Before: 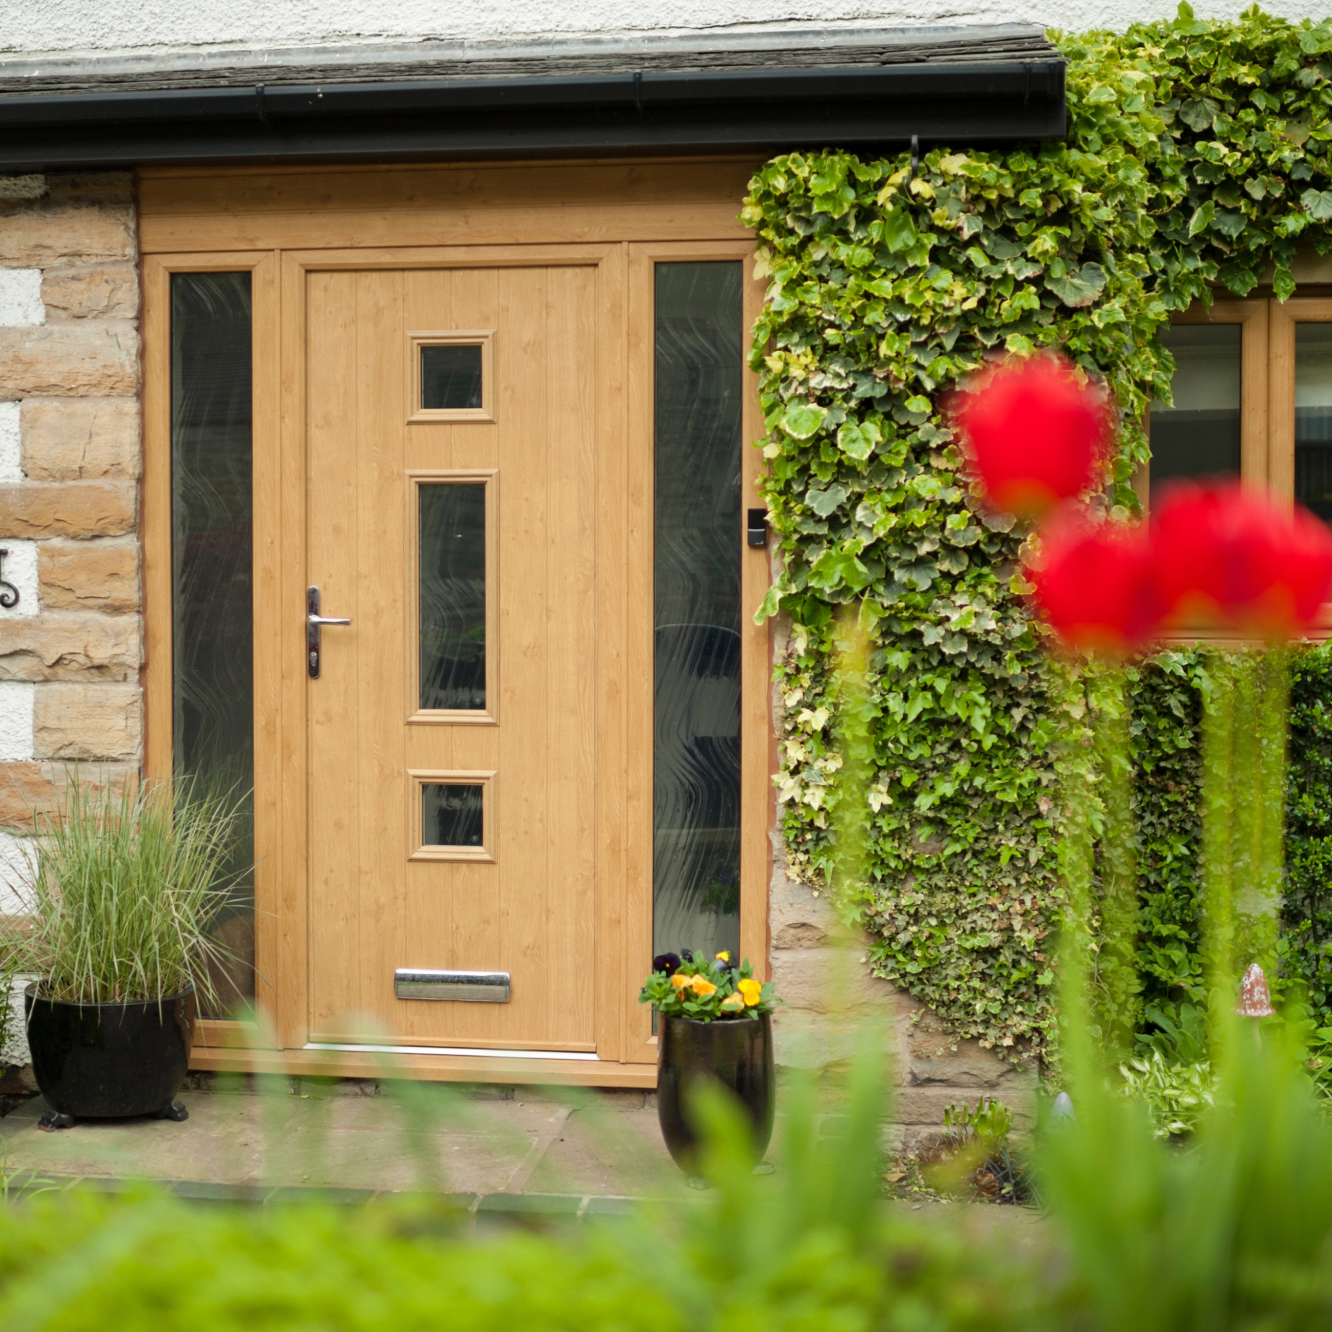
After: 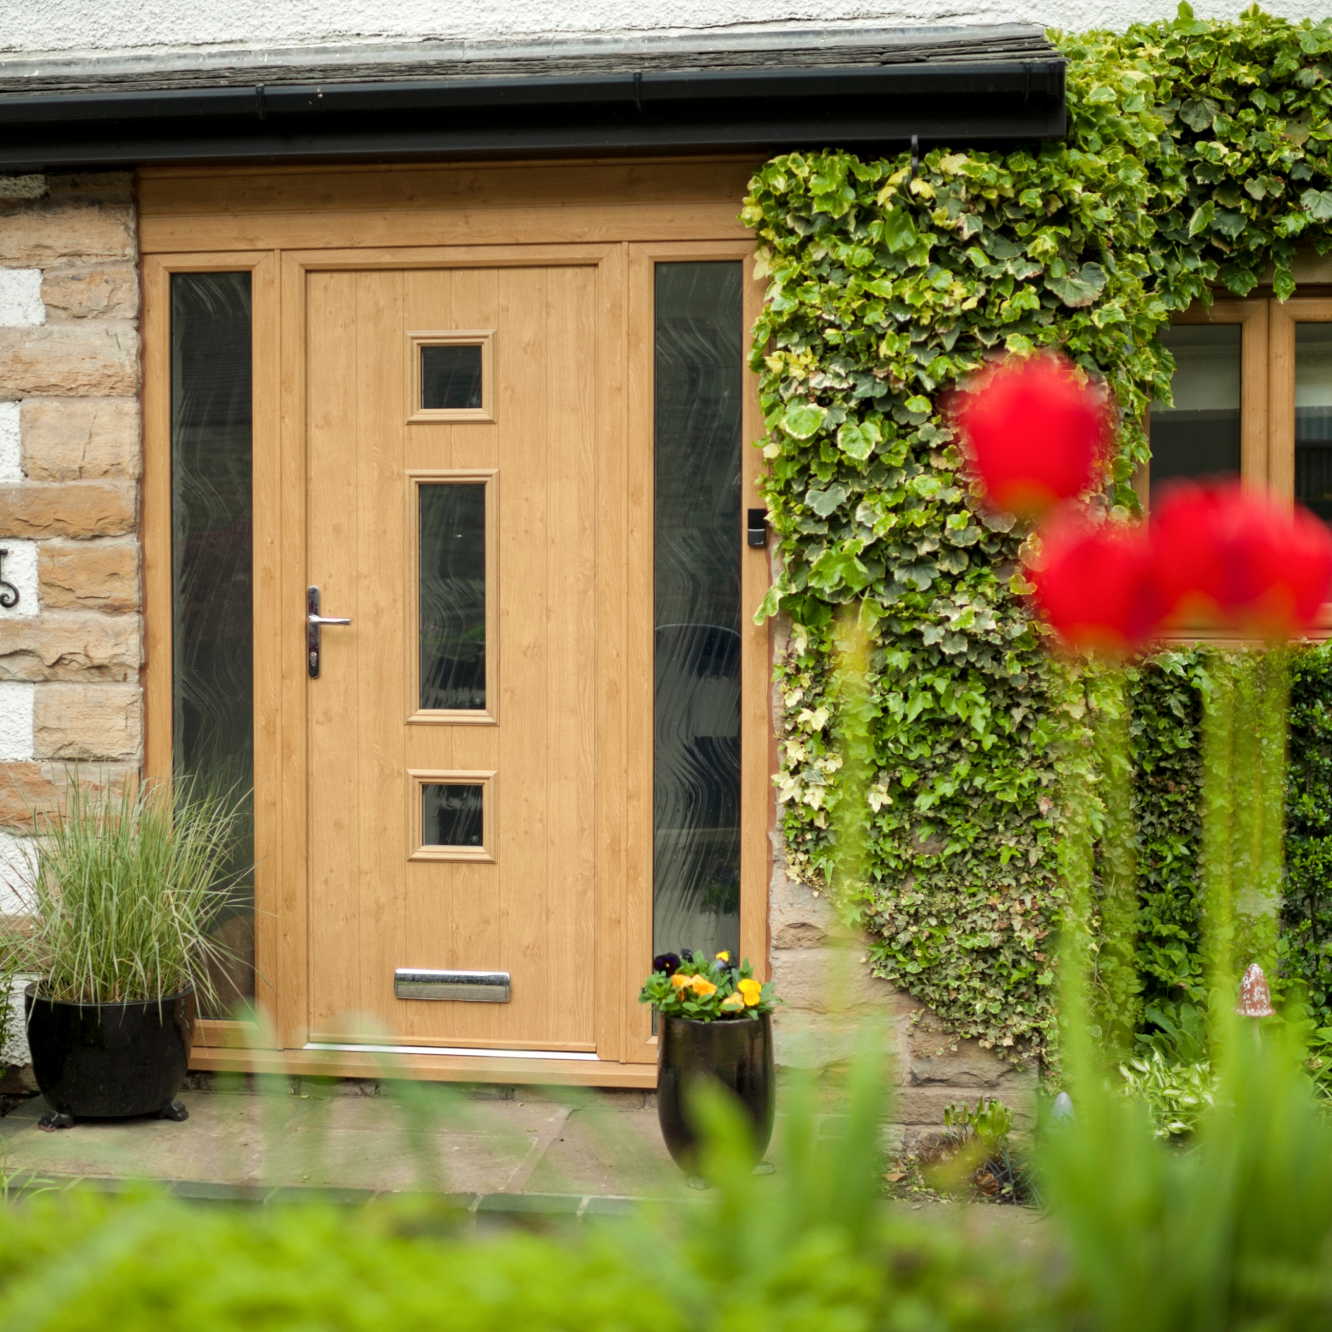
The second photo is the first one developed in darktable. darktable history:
local contrast: highlights 106%, shadows 101%, detail 119%, midtone range 0.2
